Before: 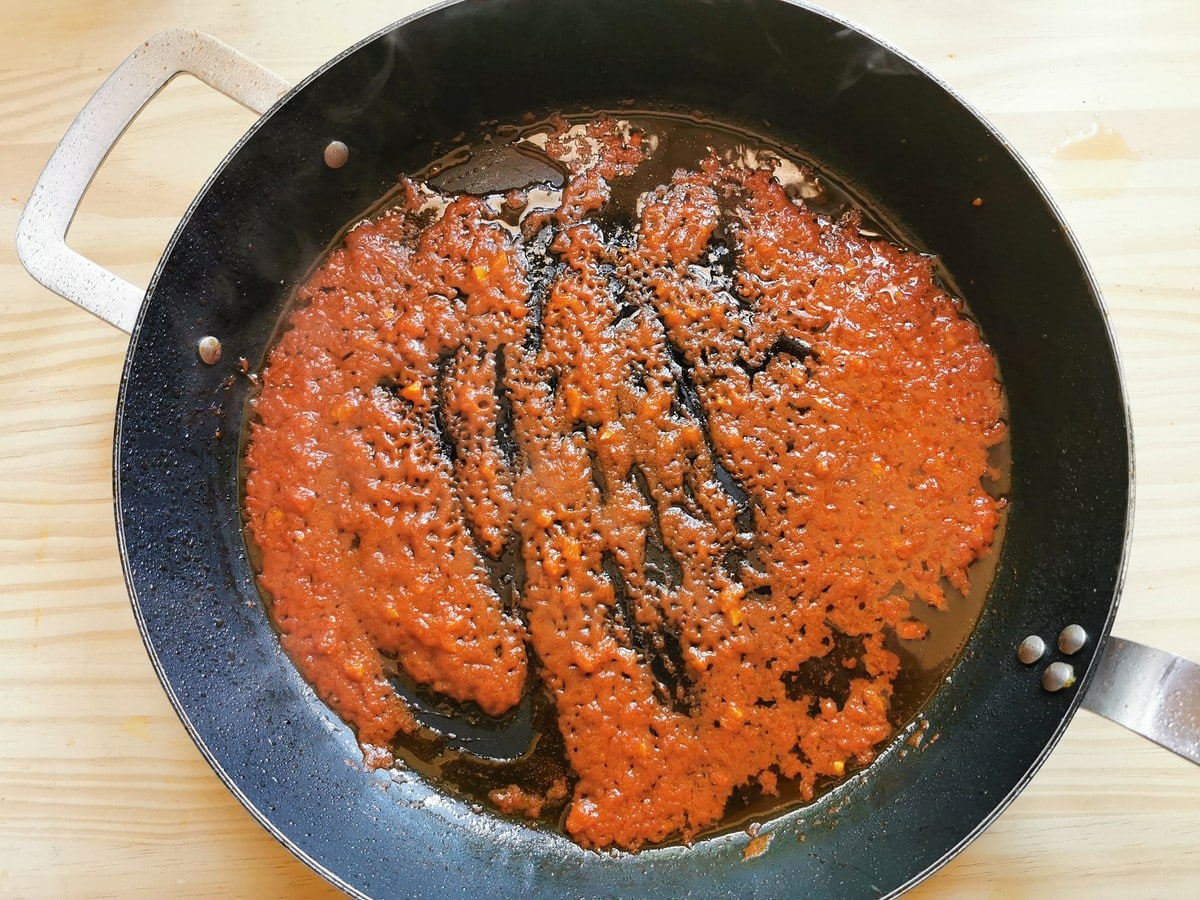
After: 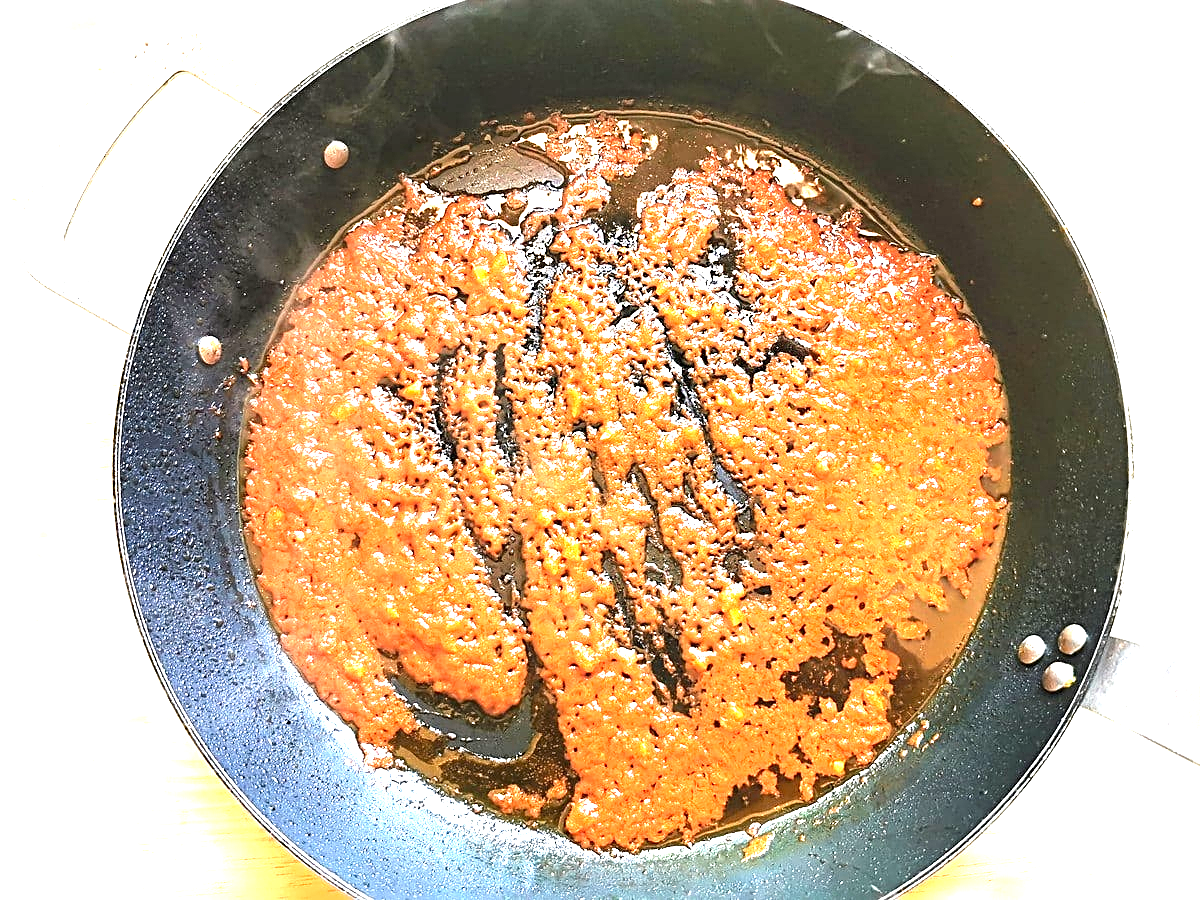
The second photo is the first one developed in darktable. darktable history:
sharpen: radius 2.543, amount 0.636
exposure: black level correction 0, exposure 2 EV, compensate highlight preservation false
